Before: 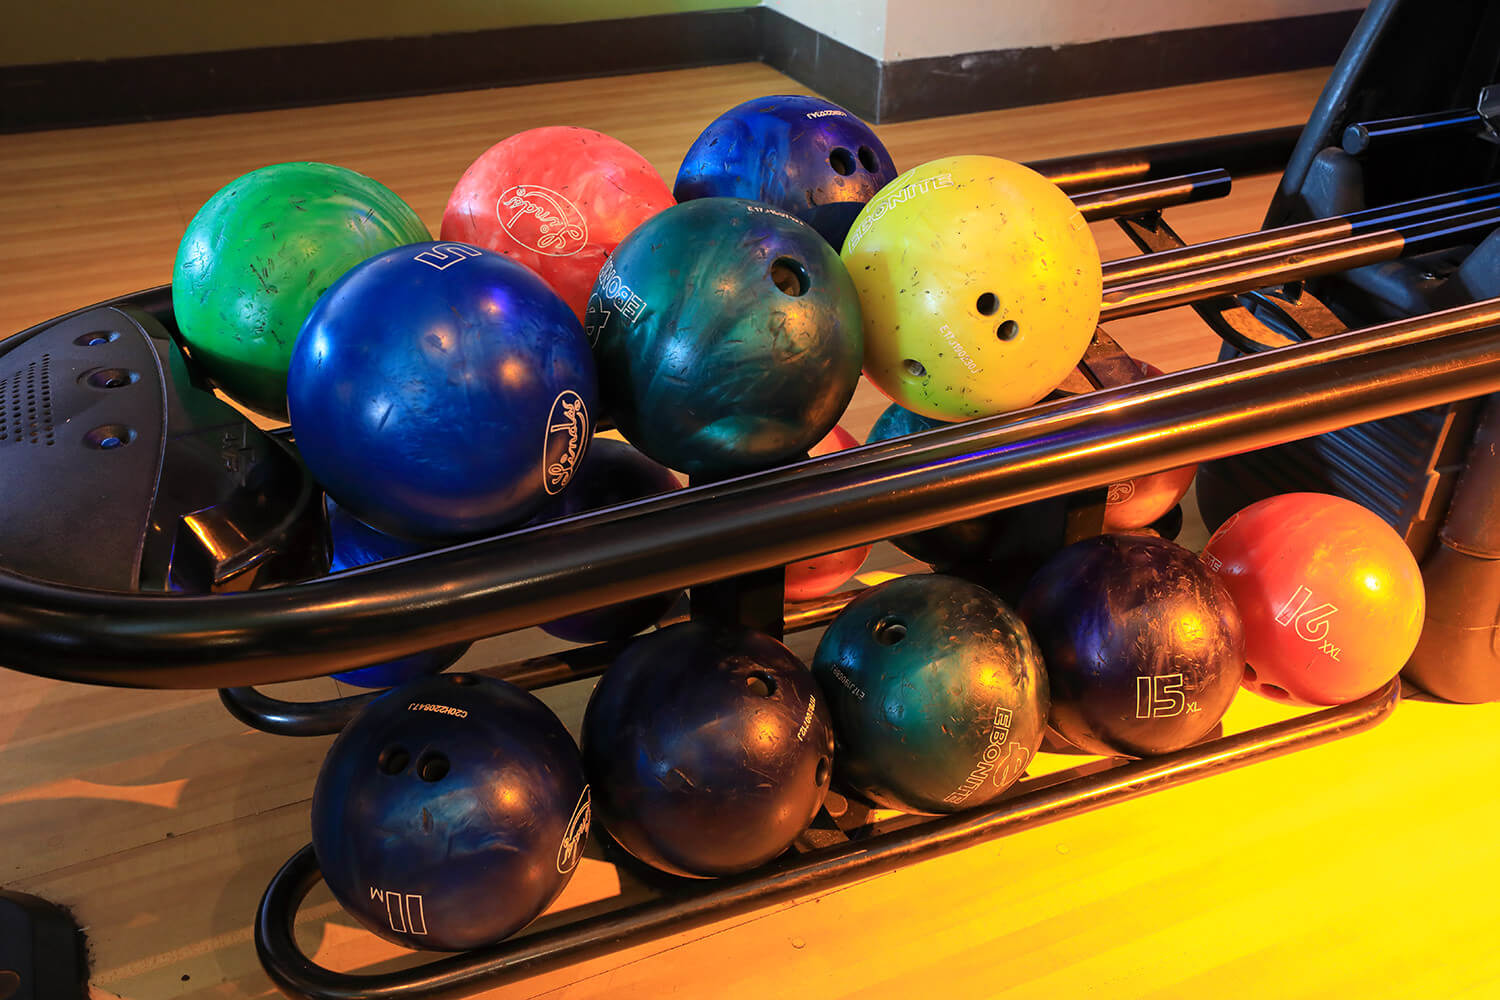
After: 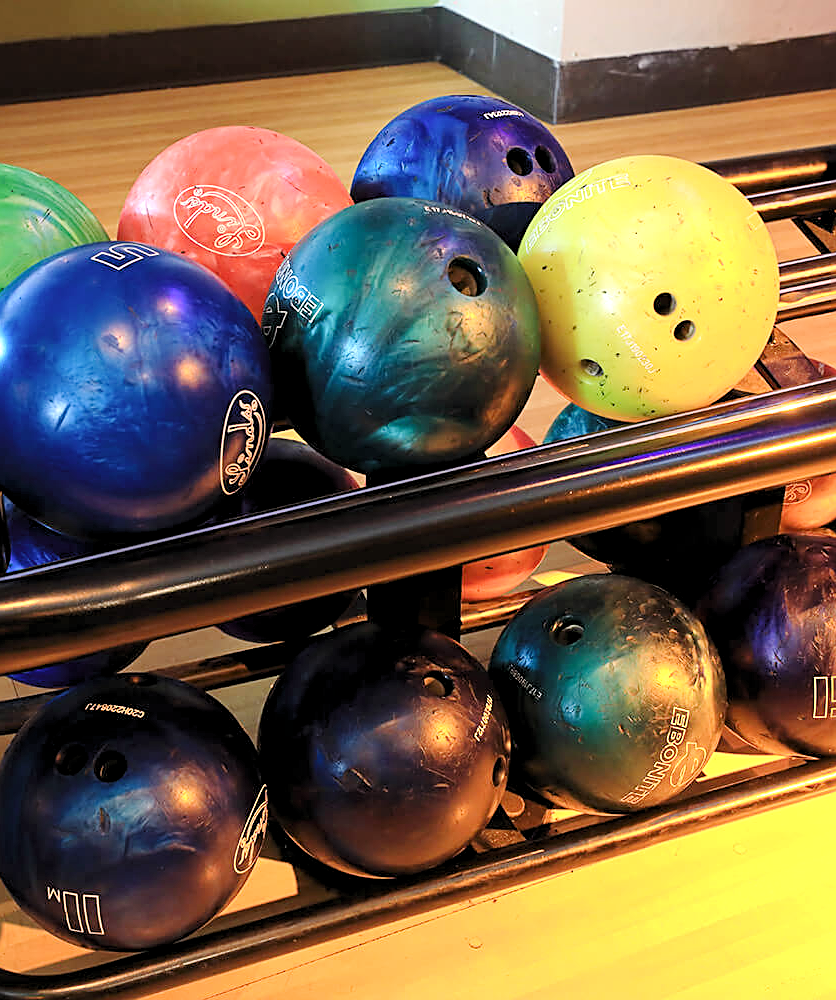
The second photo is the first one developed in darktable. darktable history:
sharpen: on, module defaults
exposure: exposure 0.125 EV, compensate highlight preservation false
base curve: curves: ch0 [(0, 0) (0.158, 0.273) (0.879, 0.895) (1, 1)], preserve colors none
levels: levels [0.062, 0.494, 0.925]
crop: left 21.584%, right 22.671%
